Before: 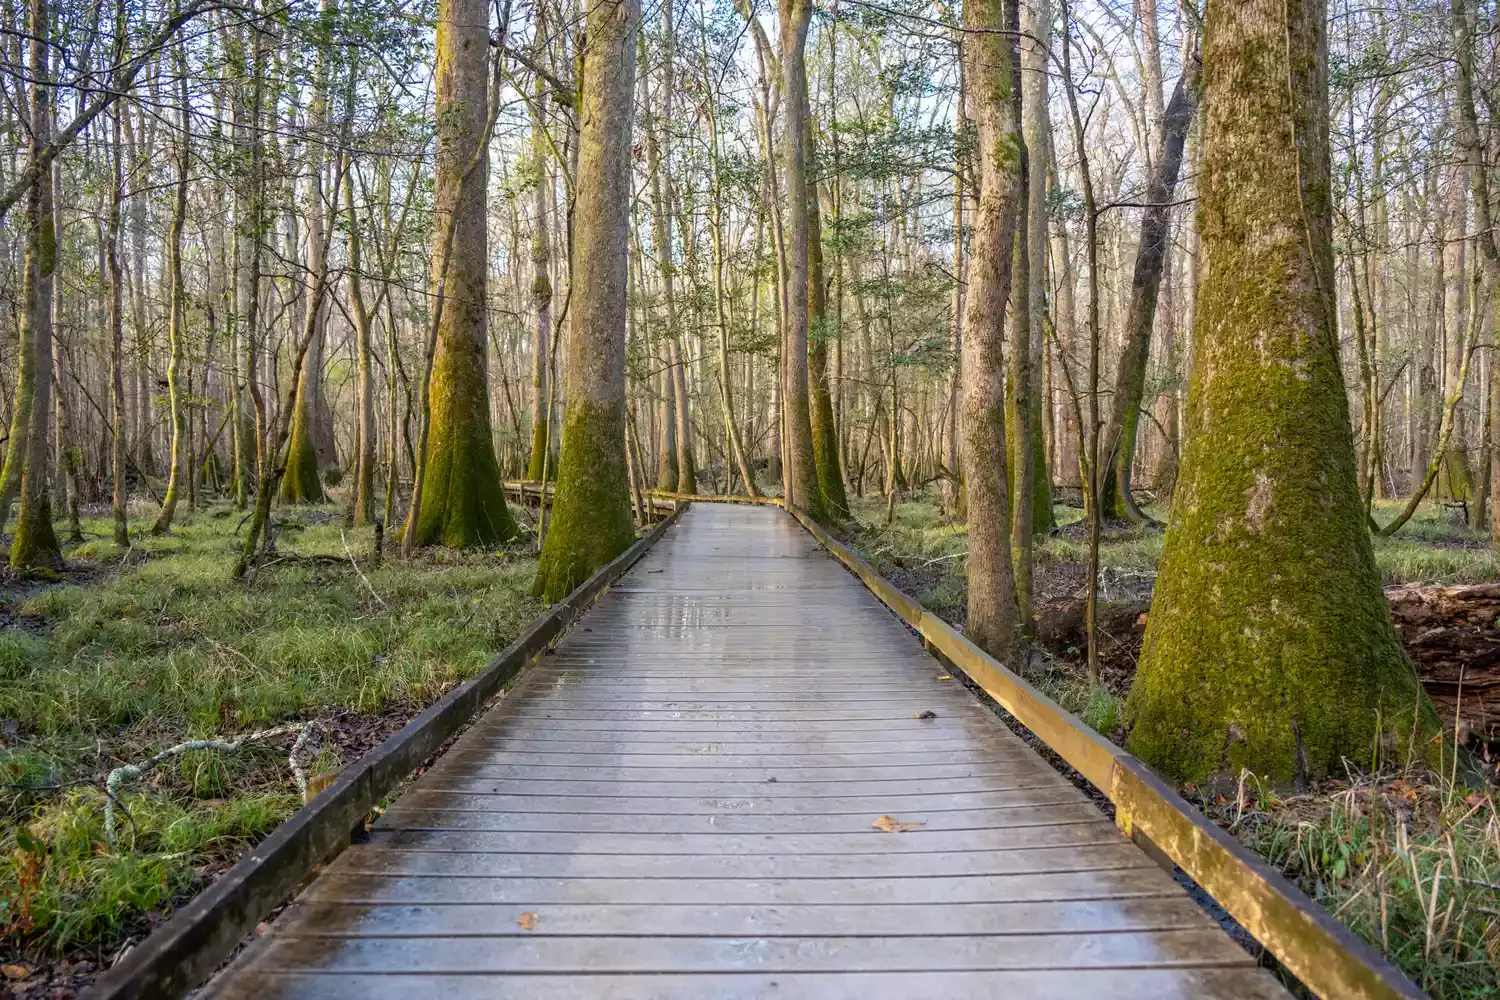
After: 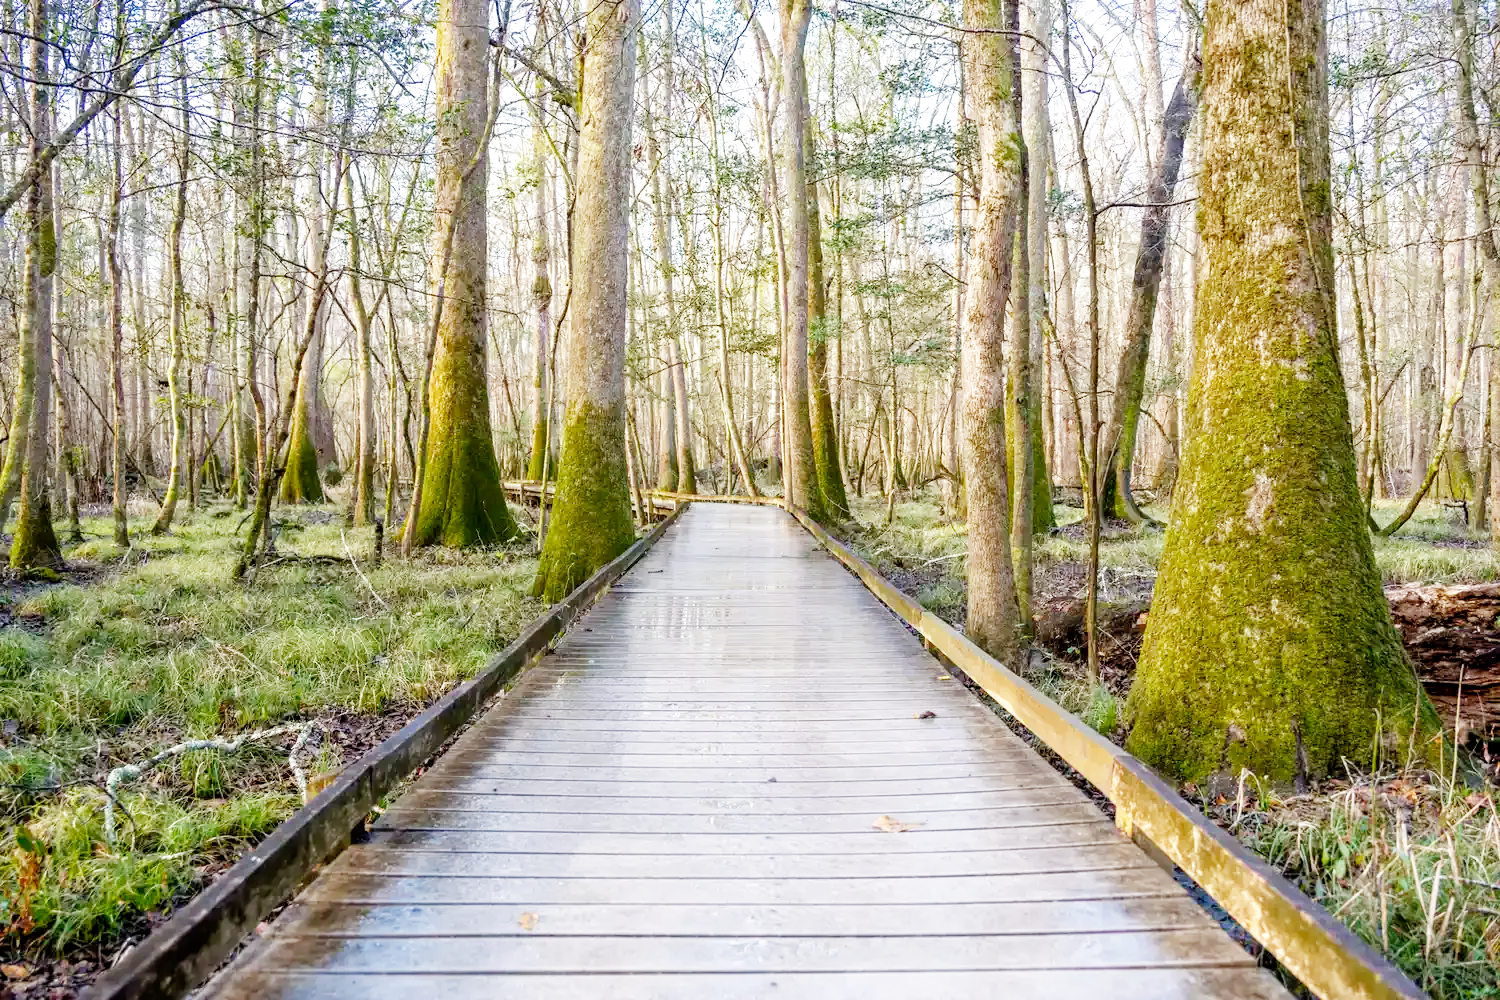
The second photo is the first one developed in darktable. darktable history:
filmic rgb: middle gray luminance 29%, black relative exposure -10.3 EV, white relative exposure 5.5 EV, threshold 6 EV, target black luminance 0%, hardness 3.95, latitude 2.04%, contrast 1.132, highlights saturation mix 5%, shadows ↔ highlights balance 15.11%, add noise in highlights 0, preserve chrominance no, color science v3 (2019), use custom middle-gray values true, iterations of high-quality reconstruction 0, contrast in highlights soft, enable highlight reconstruction true
exposure: exposure 2 EV, compensate highlight preservation false
